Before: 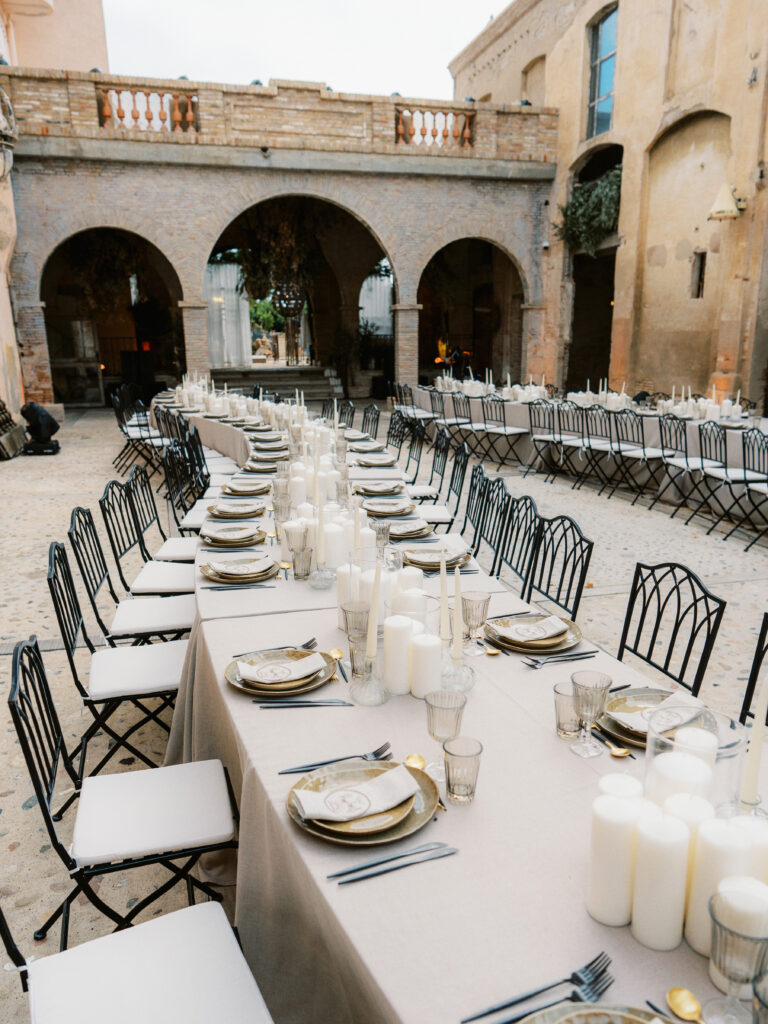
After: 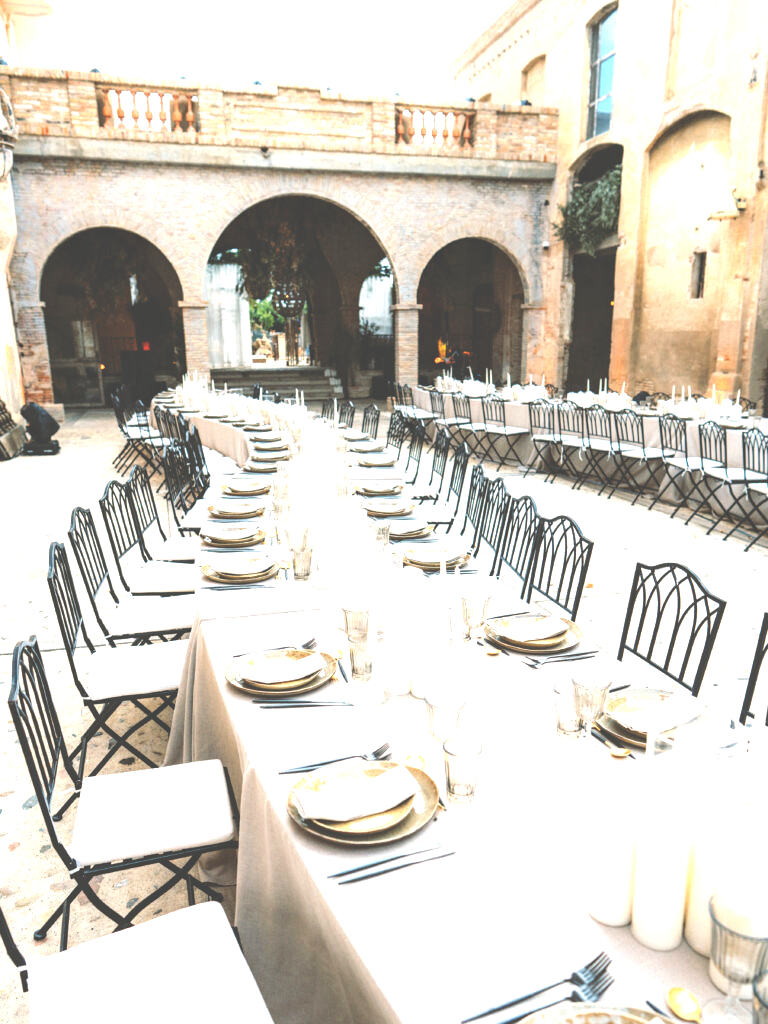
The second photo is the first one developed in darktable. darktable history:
exposure: black level correction -0.023, exposure 1.395 EV, compensate highlight preservation false
local contrast: highlights 63%, shadows 104%, detail 106%, midtone range 0.522
